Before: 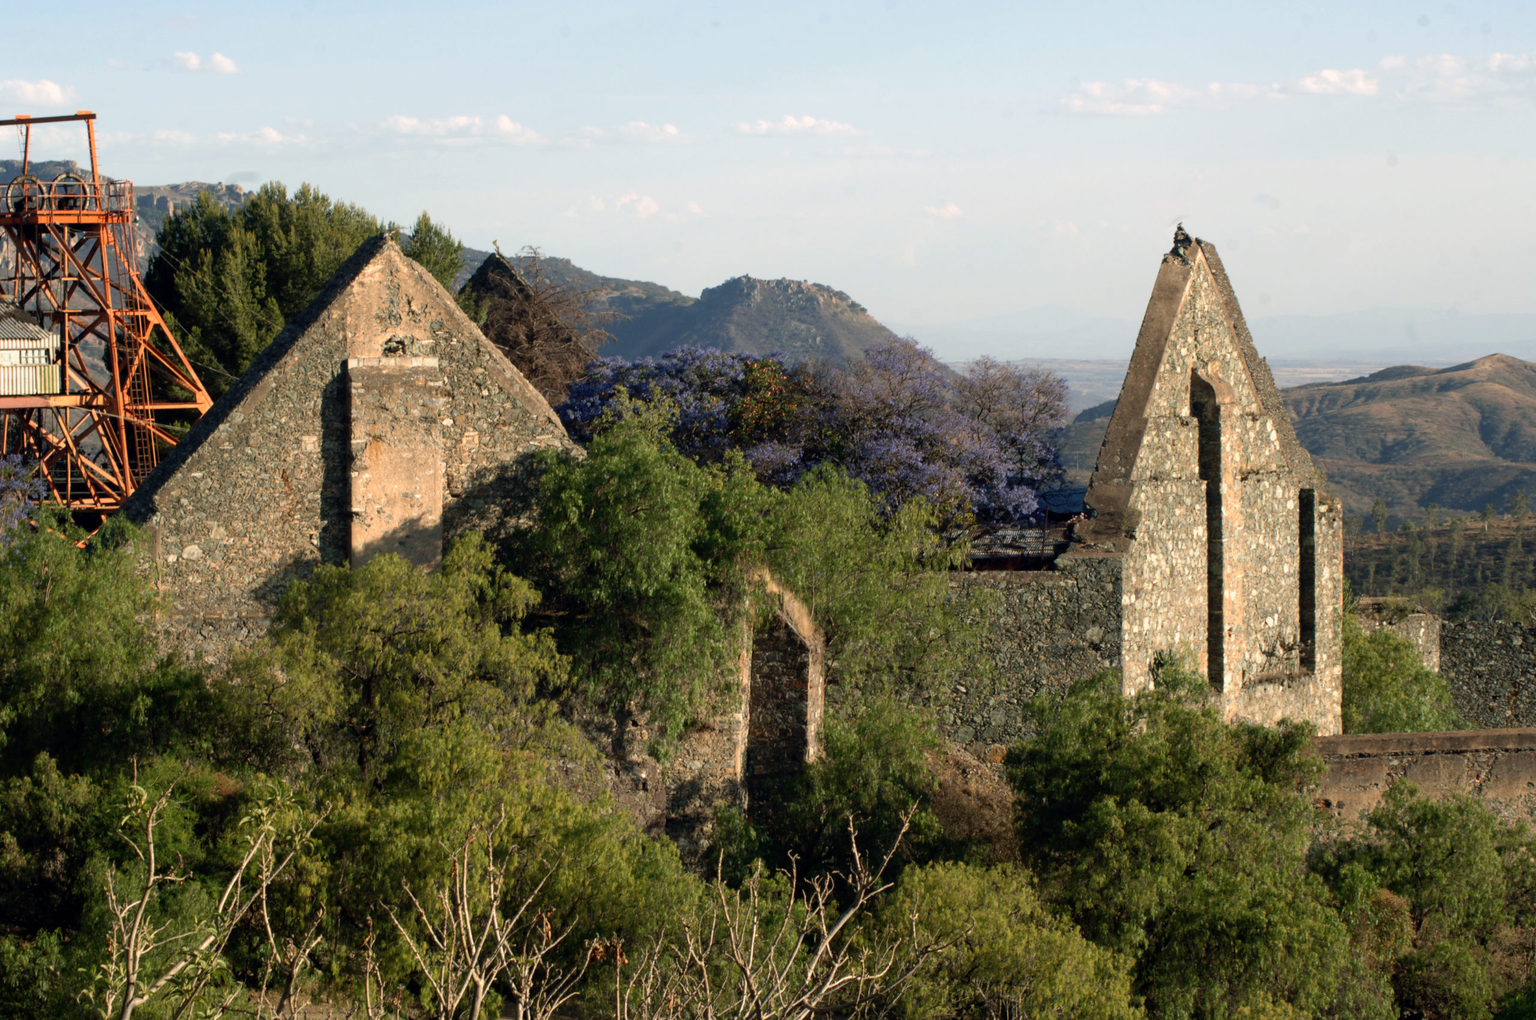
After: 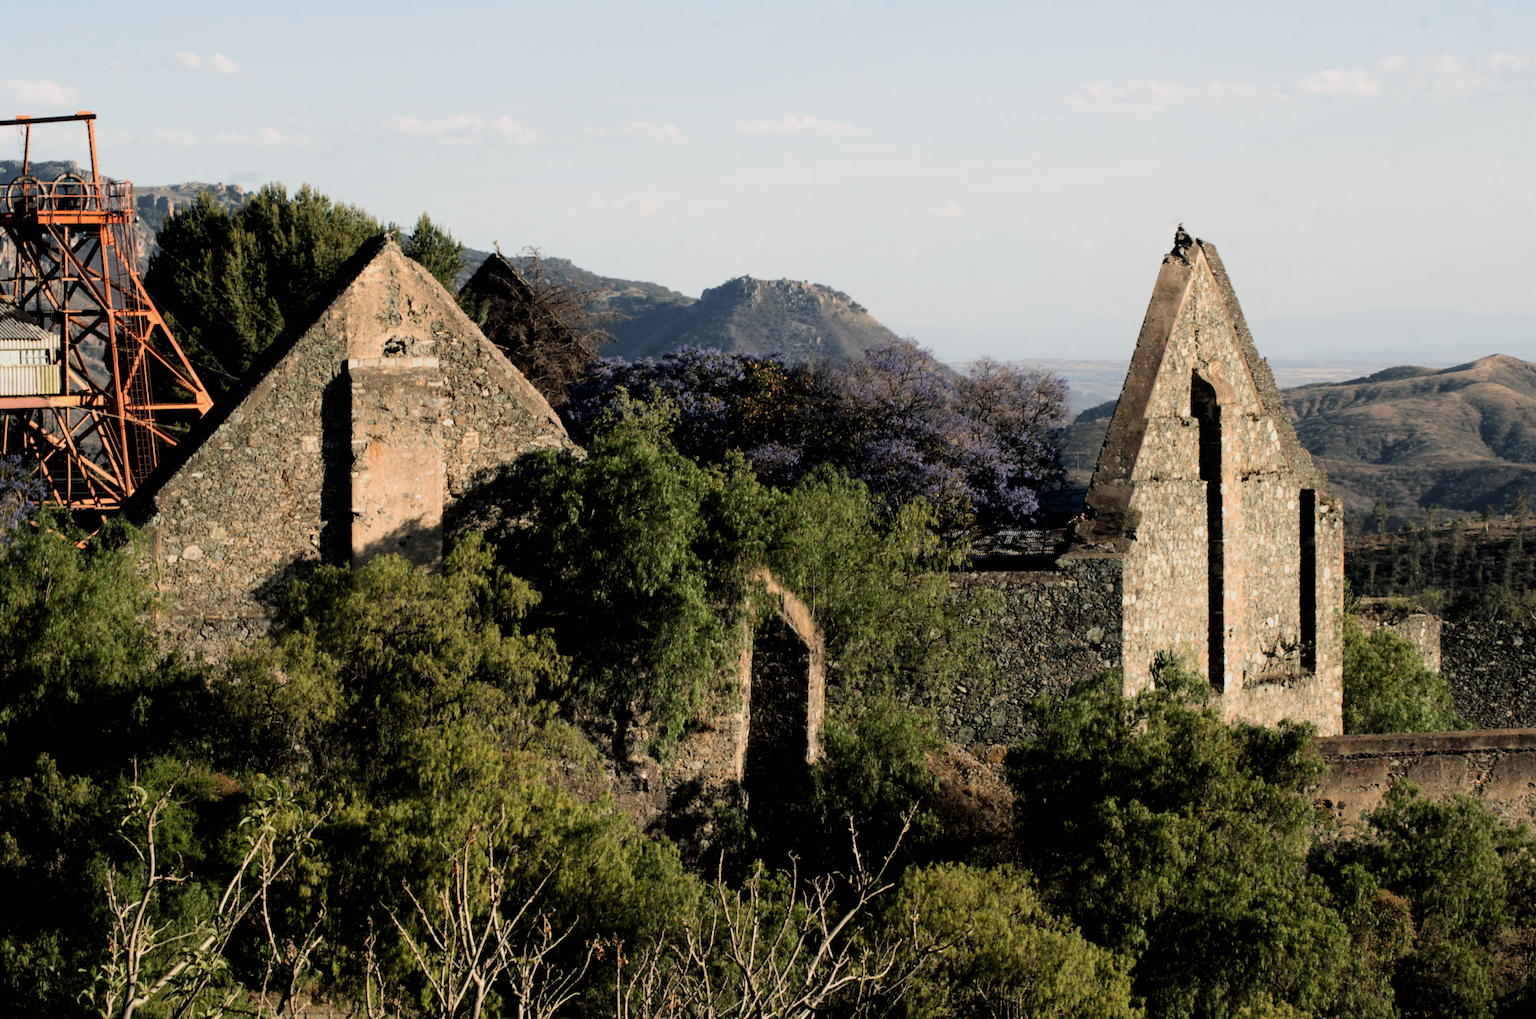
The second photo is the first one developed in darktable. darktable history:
filmic rgb: black relative exposure -5 EV, hardness 2.88, contrast 1.4, highlights saturation mix -30%
